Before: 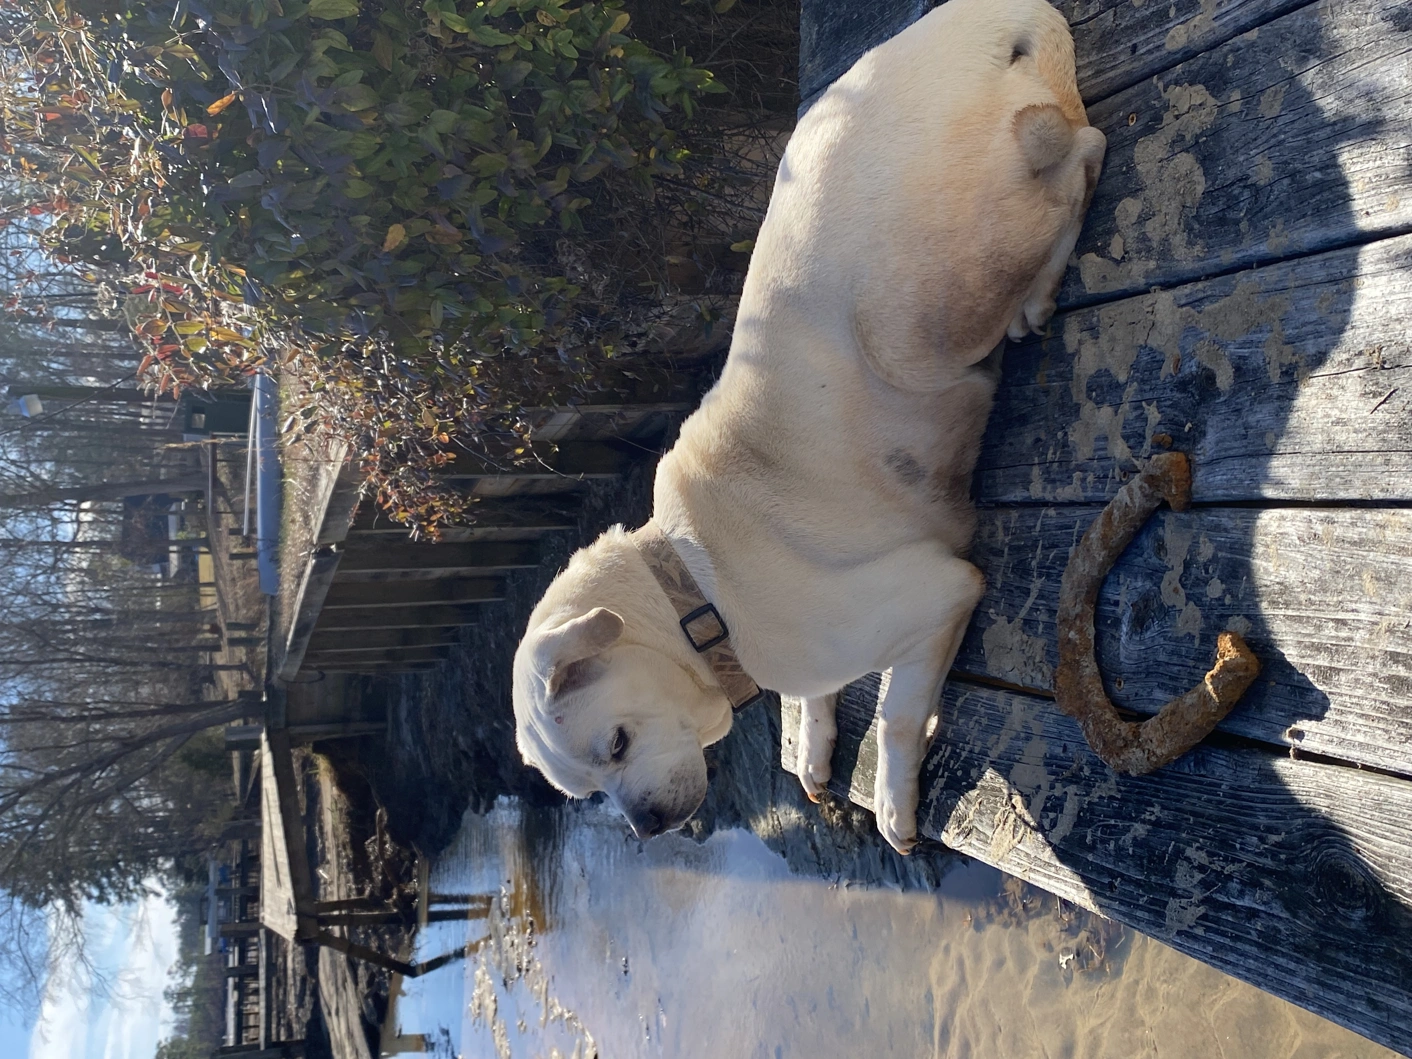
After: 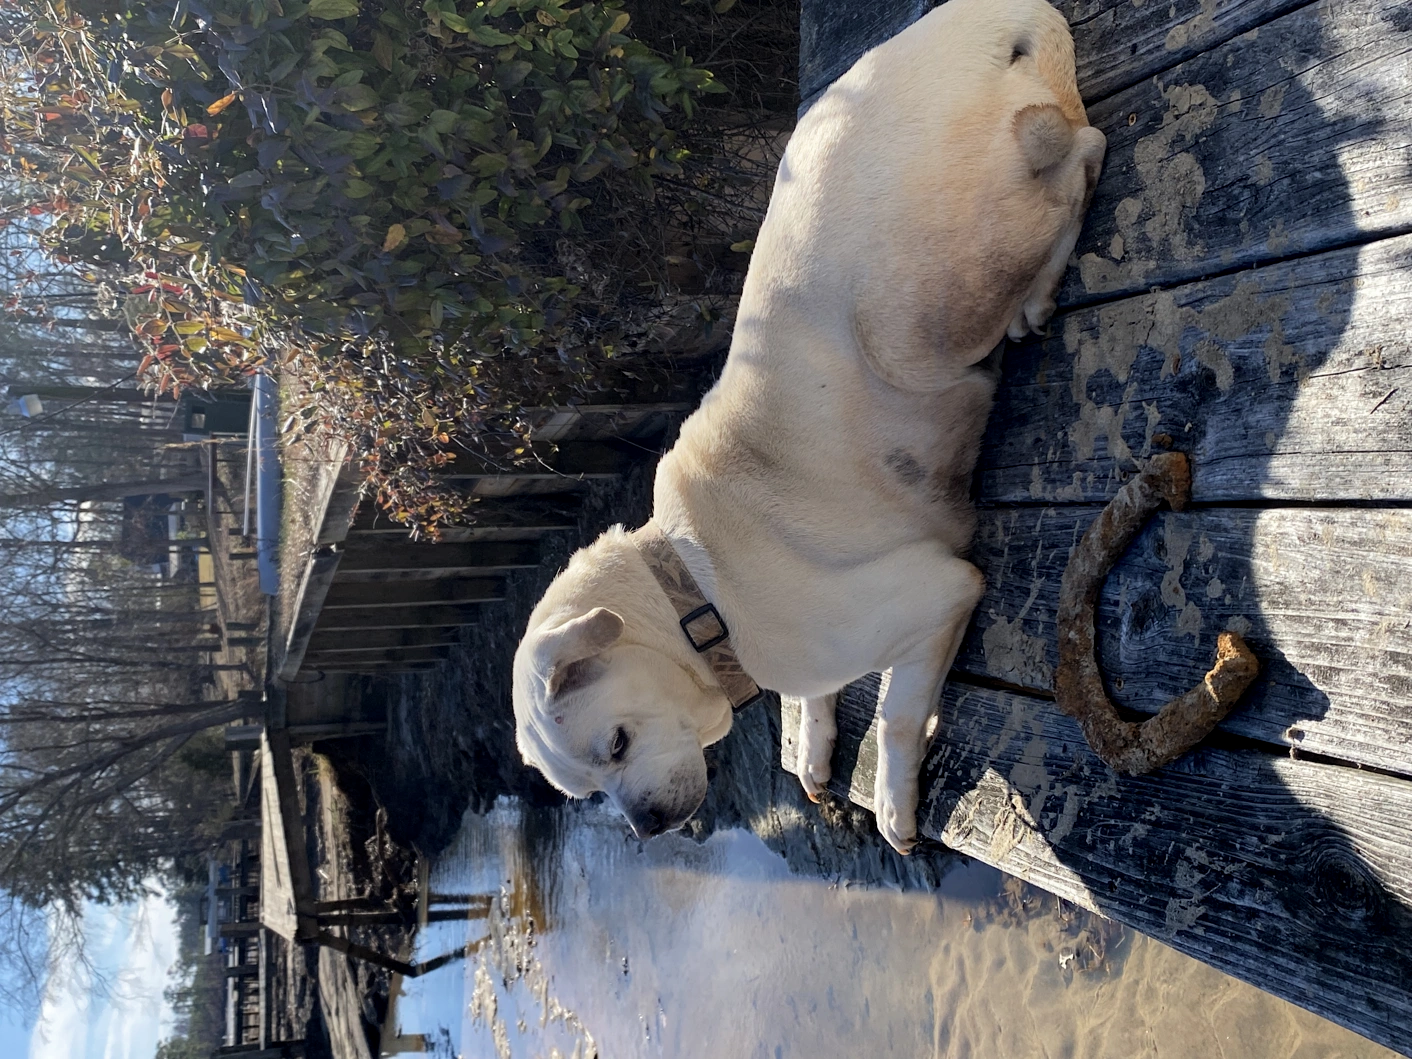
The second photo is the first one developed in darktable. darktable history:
local contrast: highlights 100%, shadows 100%, detail 120%, midtone range 0.2
filmic rgb: middle gray luminance 18.42%, black relative exposure -11.45 EV, white relative exposure 2.55 EV, threshold 6 EV, target black luminance 0%, hardness 8.41, latitude 99%, contrast 1.084, shadows ↔ highlights balance 0.505%, add noise in highlights 0, preserve chrominance max RGB, color science v3 (2019), use custom middle-gray values true, iterations of high-quality reconstruction 0, contrast in highlights soft, enable highlight reconstruction true
